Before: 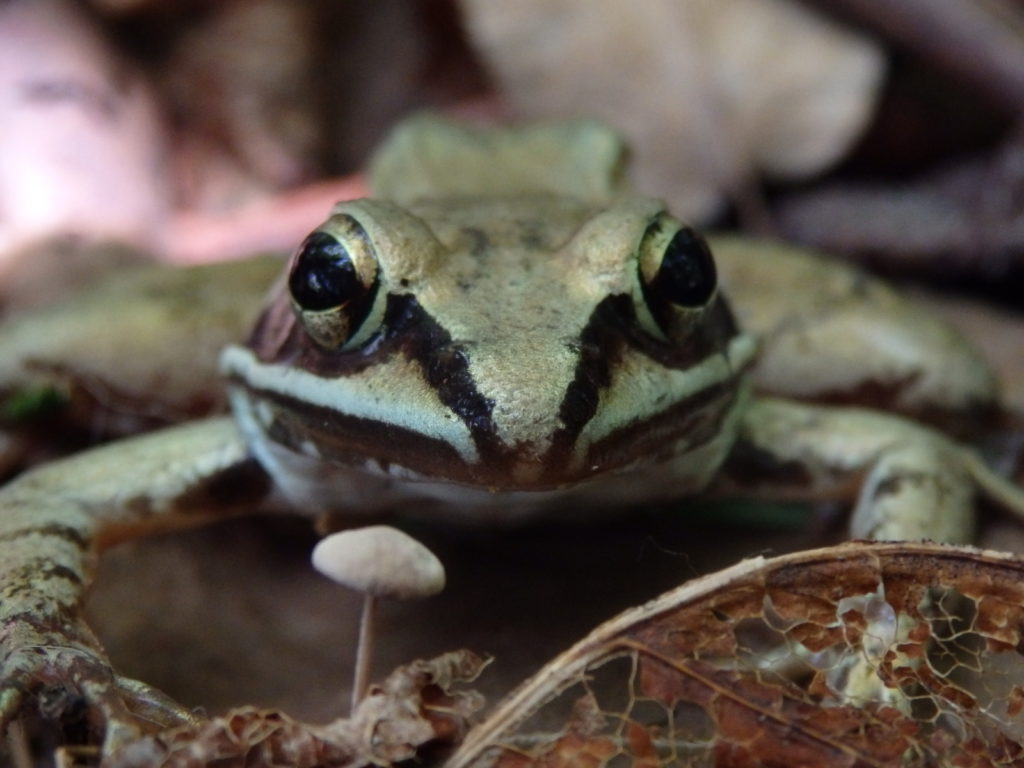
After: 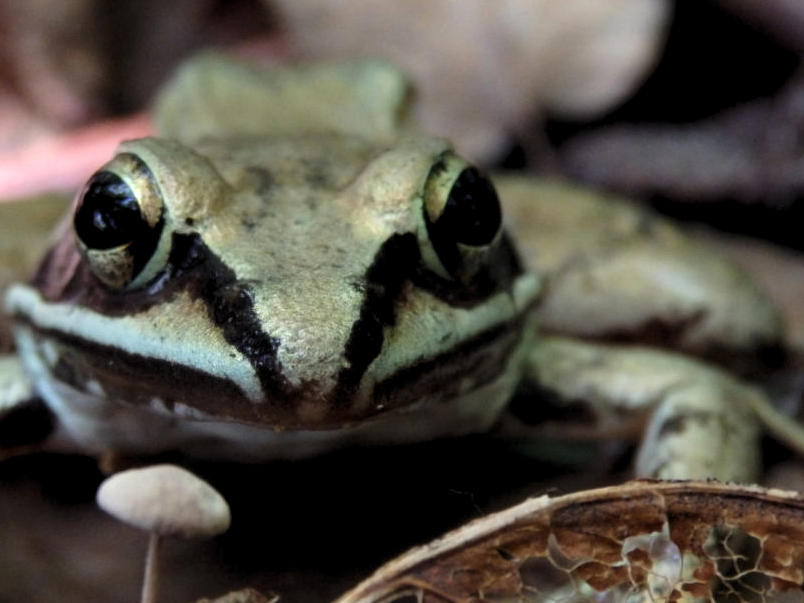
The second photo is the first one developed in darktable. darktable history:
crop and rotate: left 21.029%, top 7.962%, right 0.389%, bottom 13.417%
levels: levels [0.055, 0.477, 0.9]
